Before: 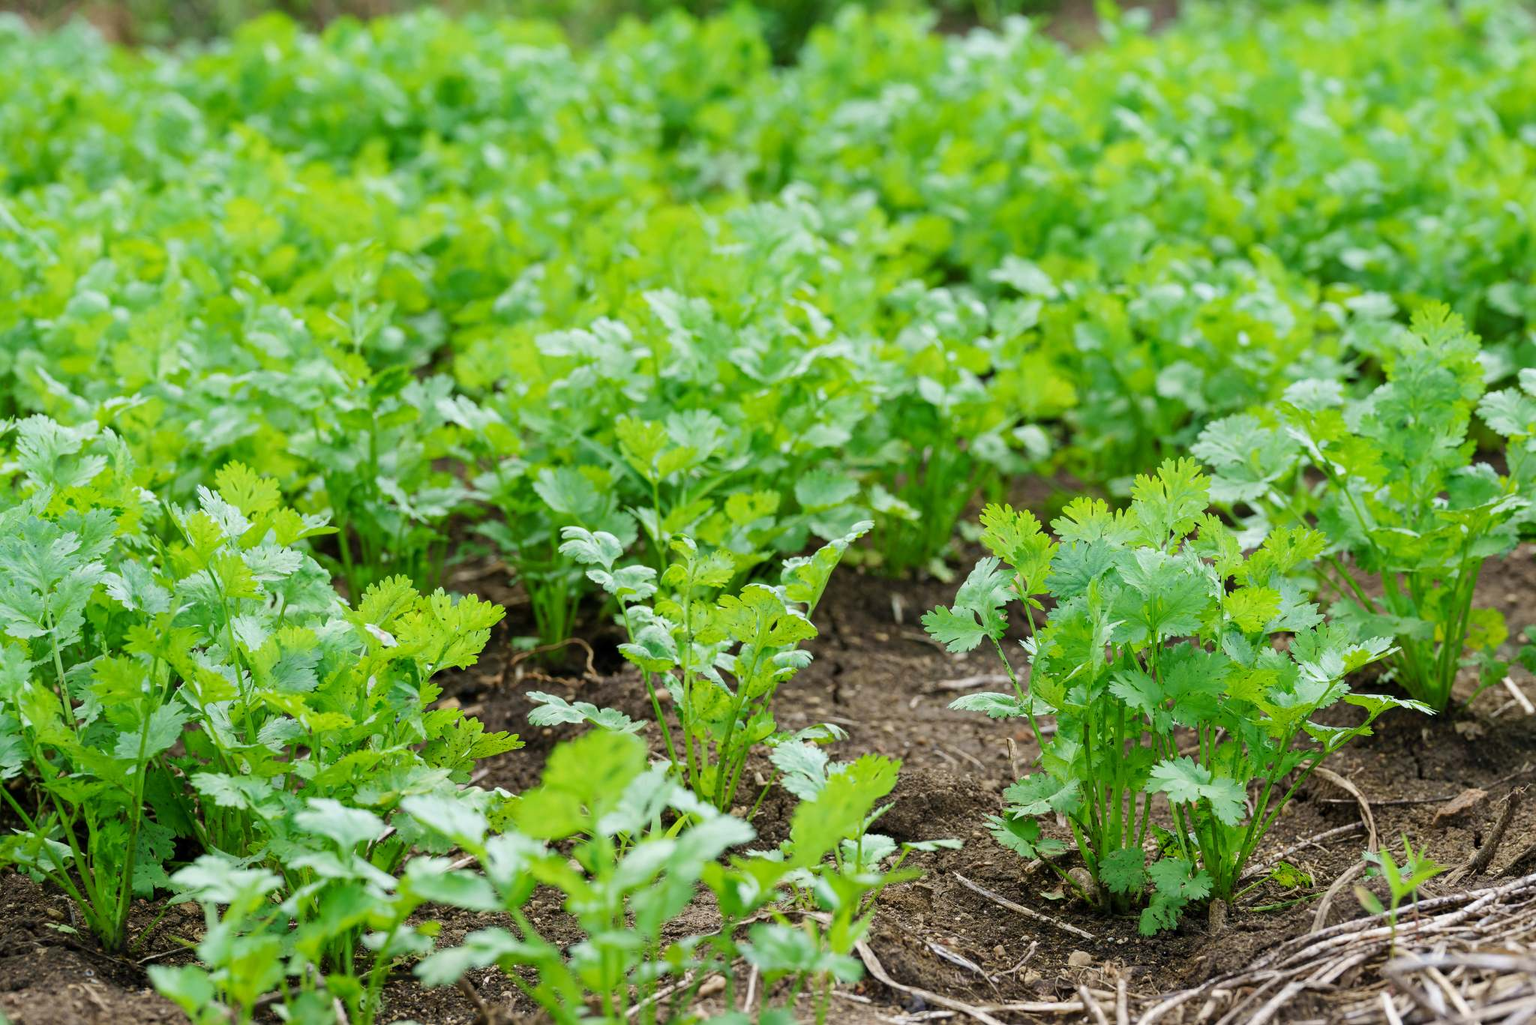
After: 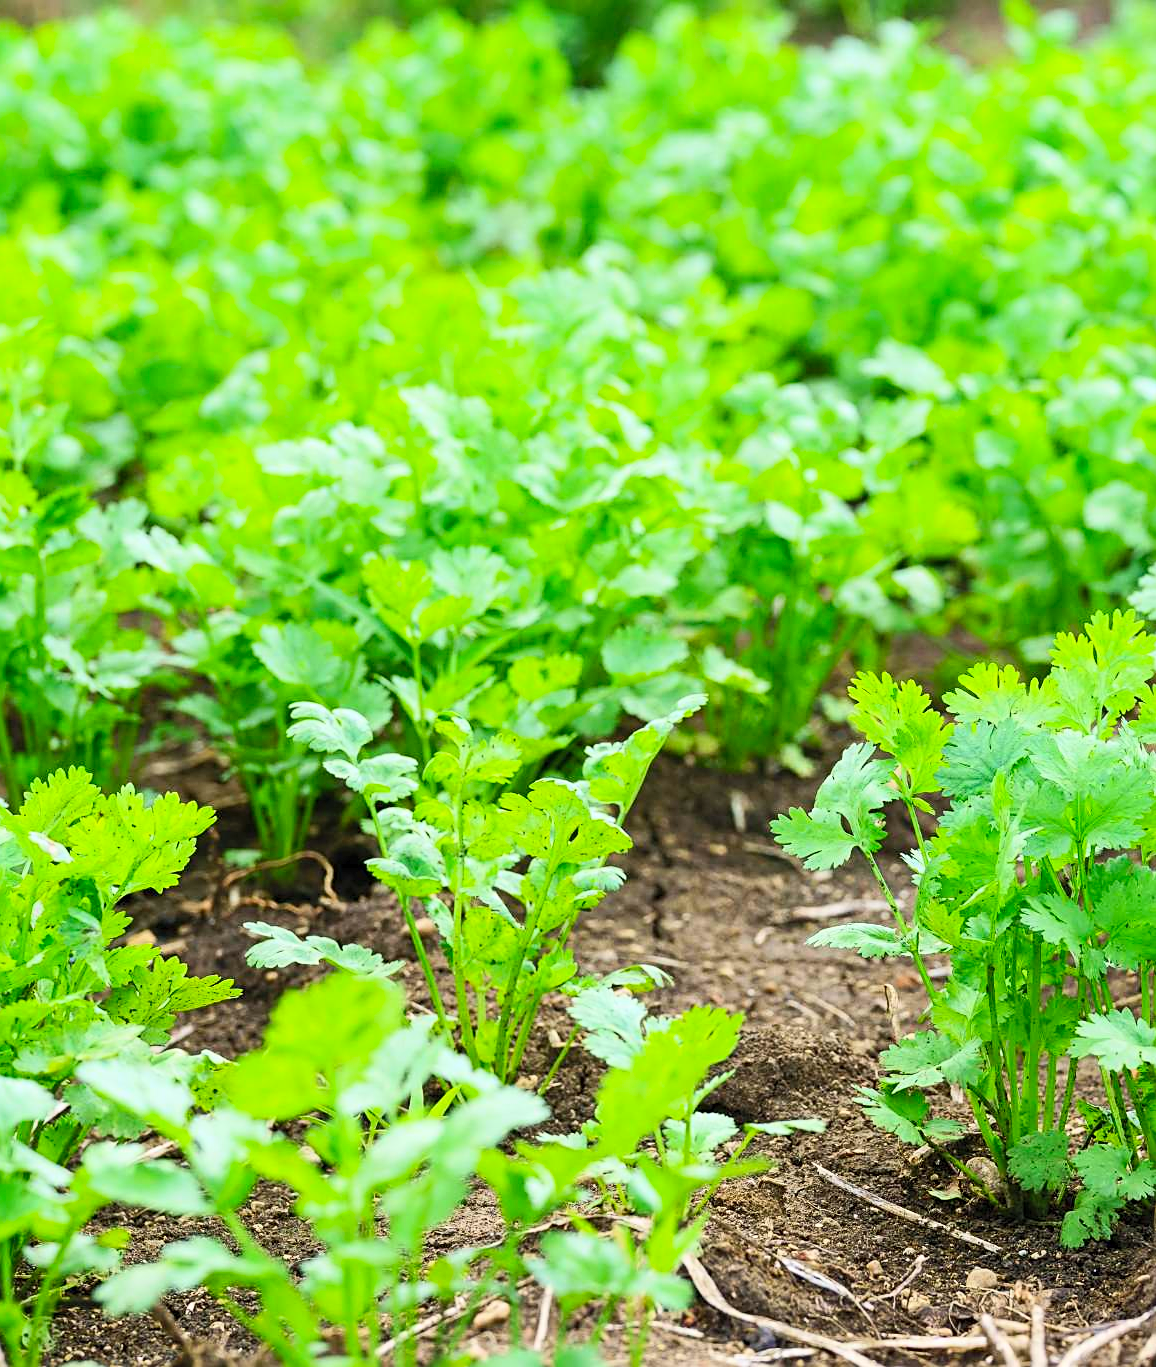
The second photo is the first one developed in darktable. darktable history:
crop and rotate: left 22.412%, right 21.101%
sharpen: on, module defaults
contrast brightness saturation: contrast 0.244, brightness 0.263, saturation 0.375
color calibration: illuminant same as pipeline (D50), adaptation none (bypass), x 0.331, y 0.335, temperature 5008.23 K
